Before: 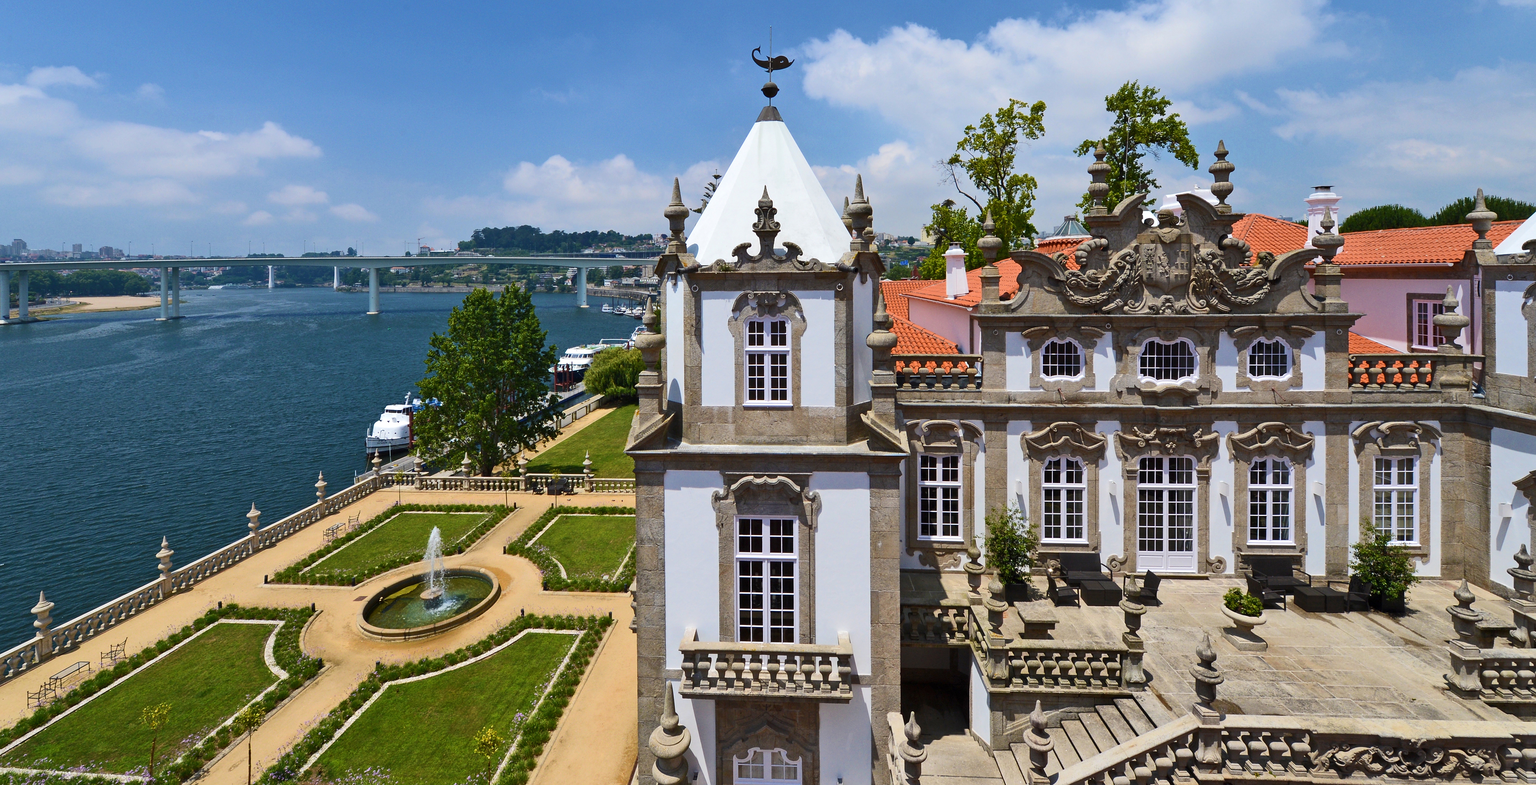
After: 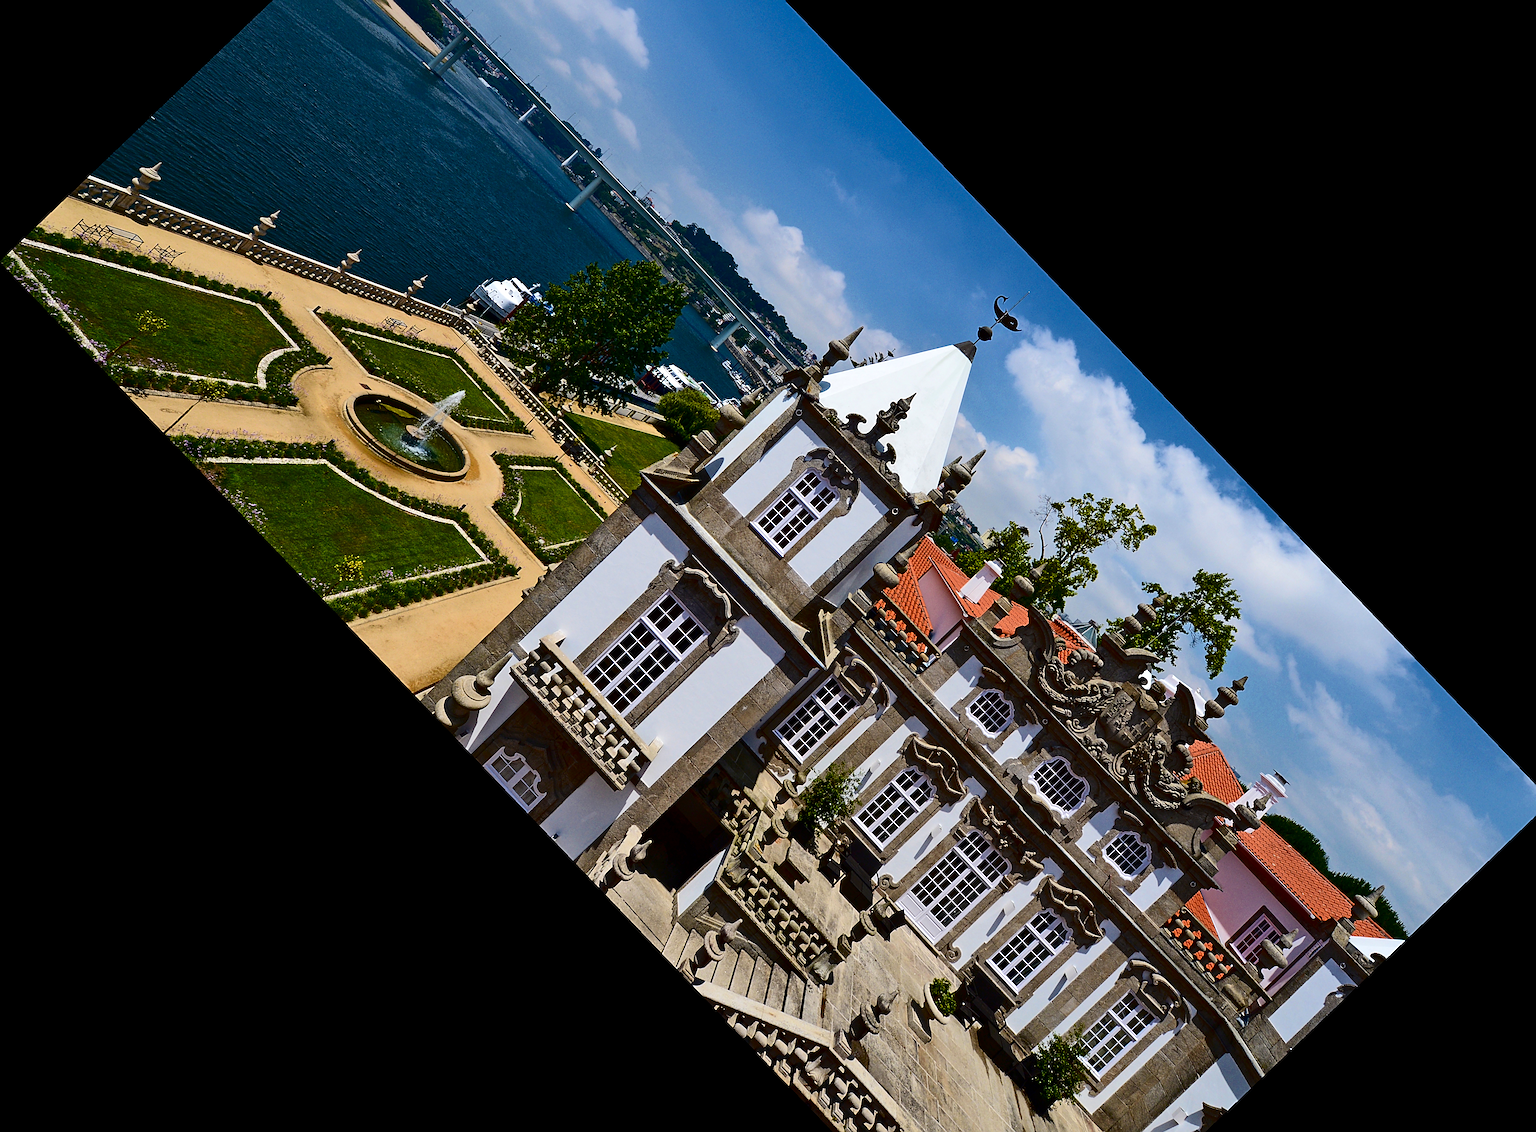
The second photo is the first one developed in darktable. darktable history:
crop and rotate: angle -46.26°, top 16.234%, right 0.912%, bottom 11.704%
contrast brightness saturation: contrast 0.19, brightness -0.24, saturation 0.11
sharpen: on, module defaults
